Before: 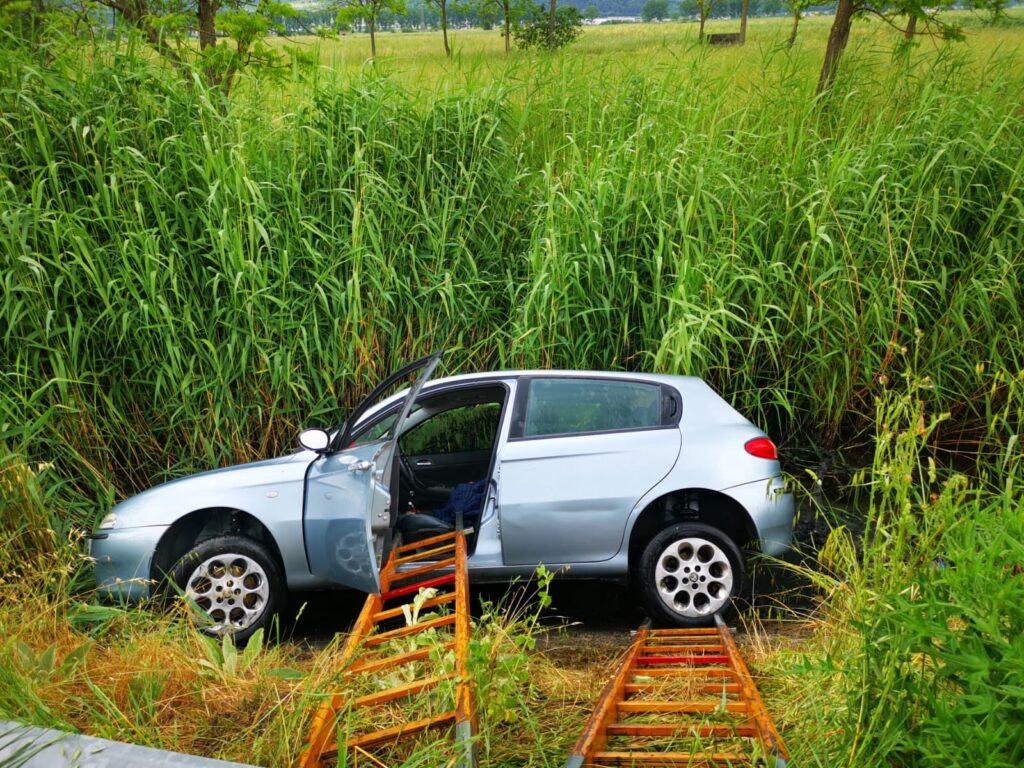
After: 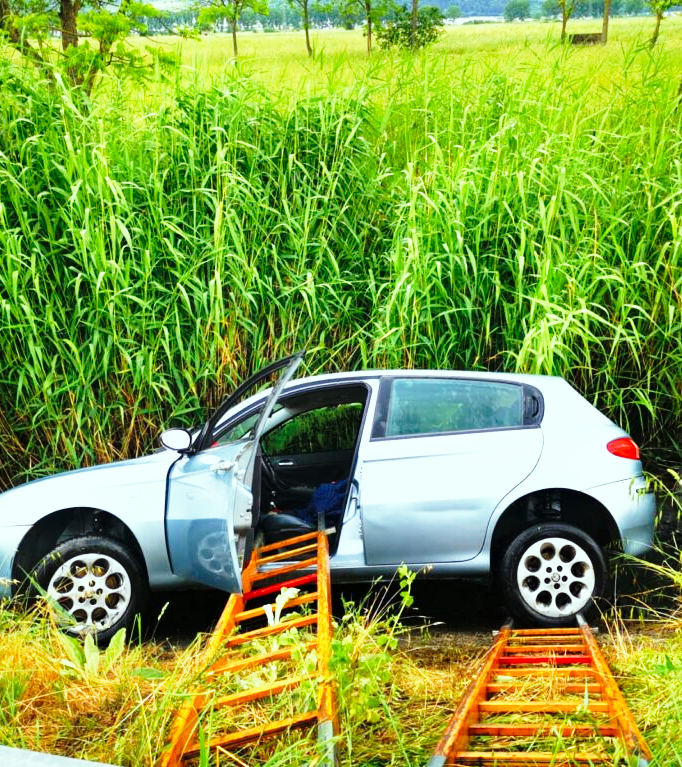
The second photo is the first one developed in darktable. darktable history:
base curve: curves: ch0 [(0, 0) (0.026, 0.03) (0.109, 0.232) (0.351, 0.748) (0.669, 0.968) (1, 1)], preserve colors none
crop and rotate: left 13.537%, right 19.796%
color correction: highlights a* -6.69, highlights b* 0.49
